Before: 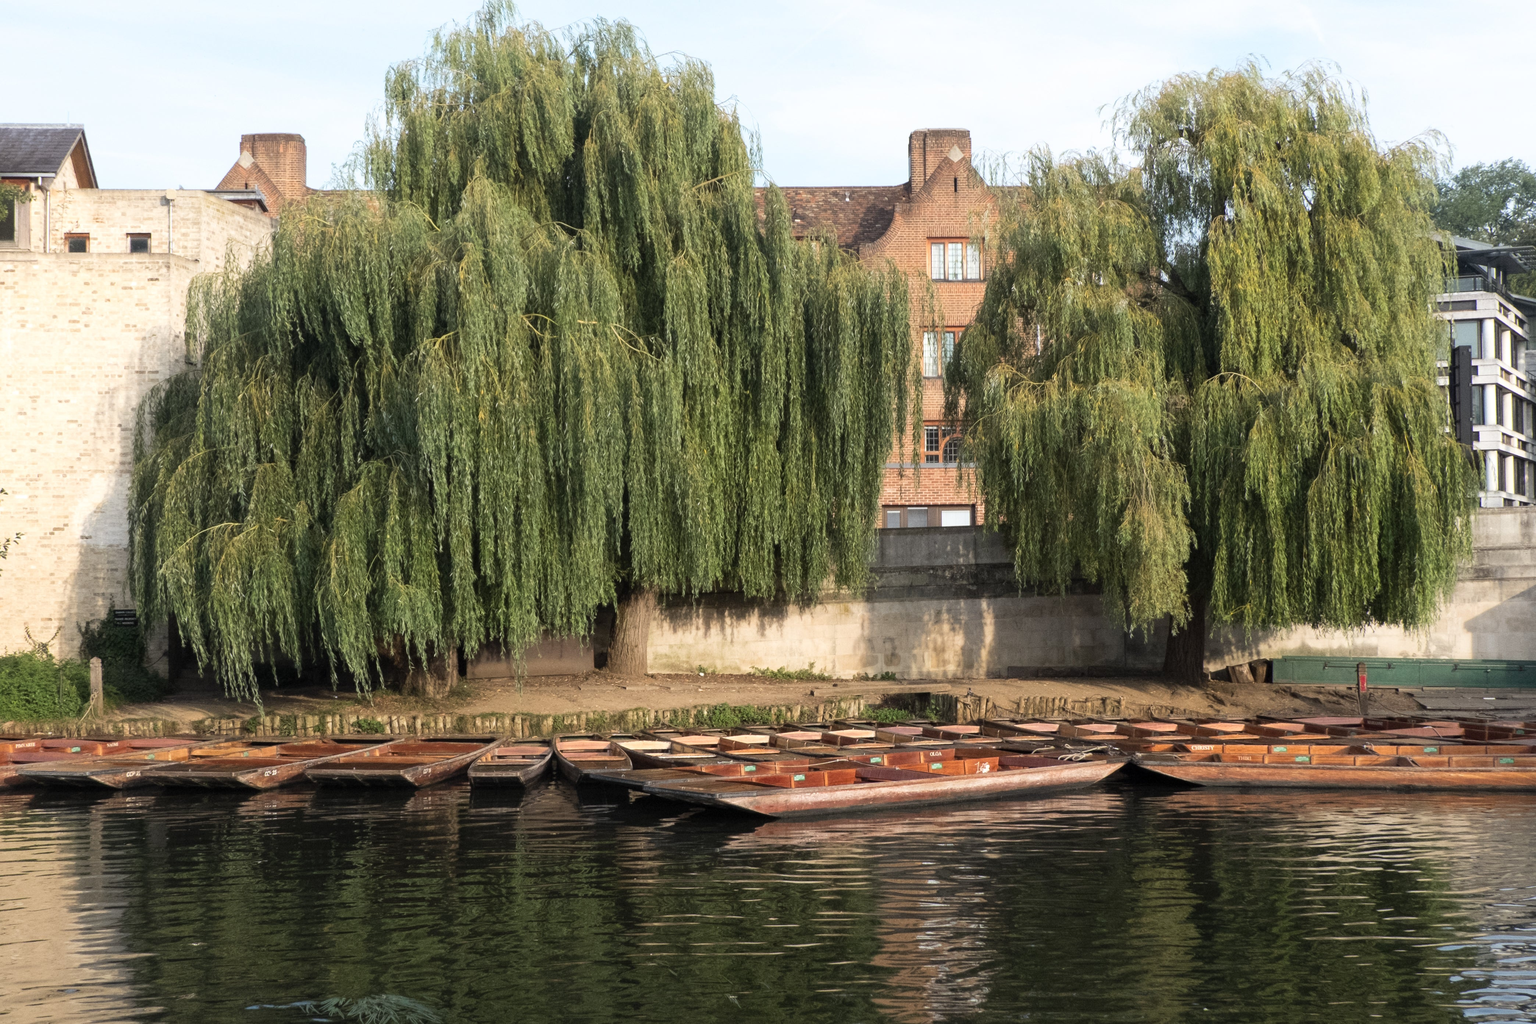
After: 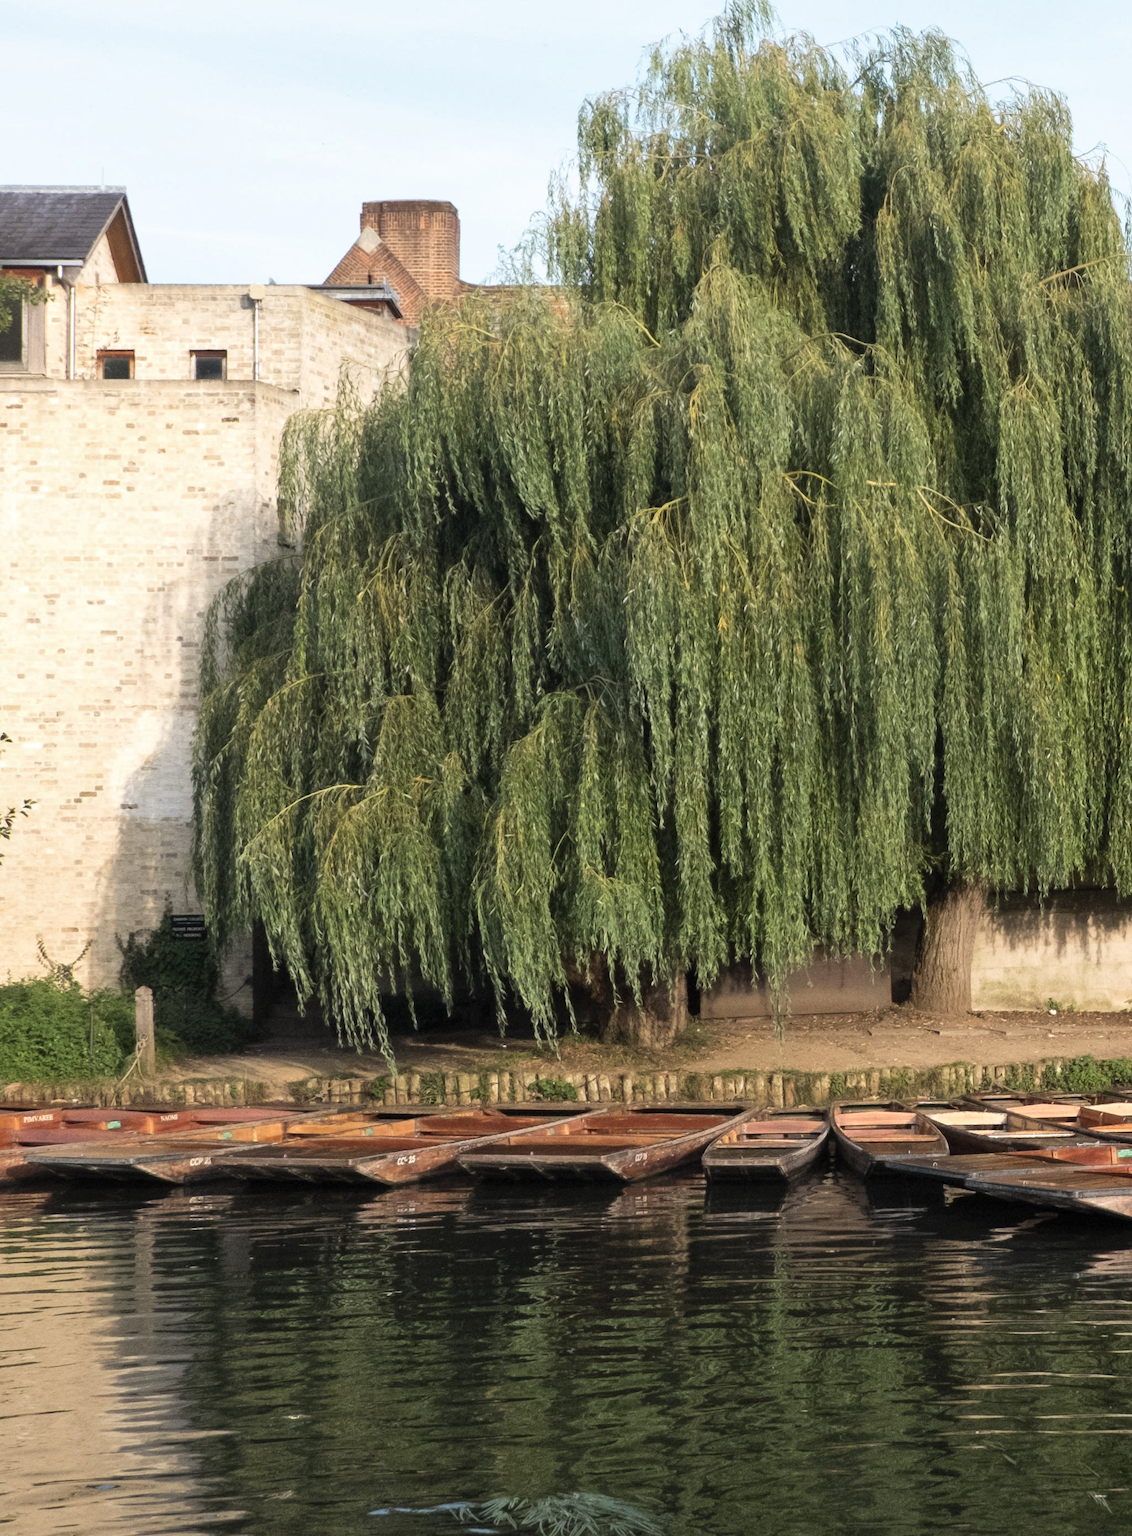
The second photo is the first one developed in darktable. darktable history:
crop and rotate: left 0%, top 0%, right 50.845%
shadows and highlights: shadows 37.27, highlights -28.18, soften with gaussian
